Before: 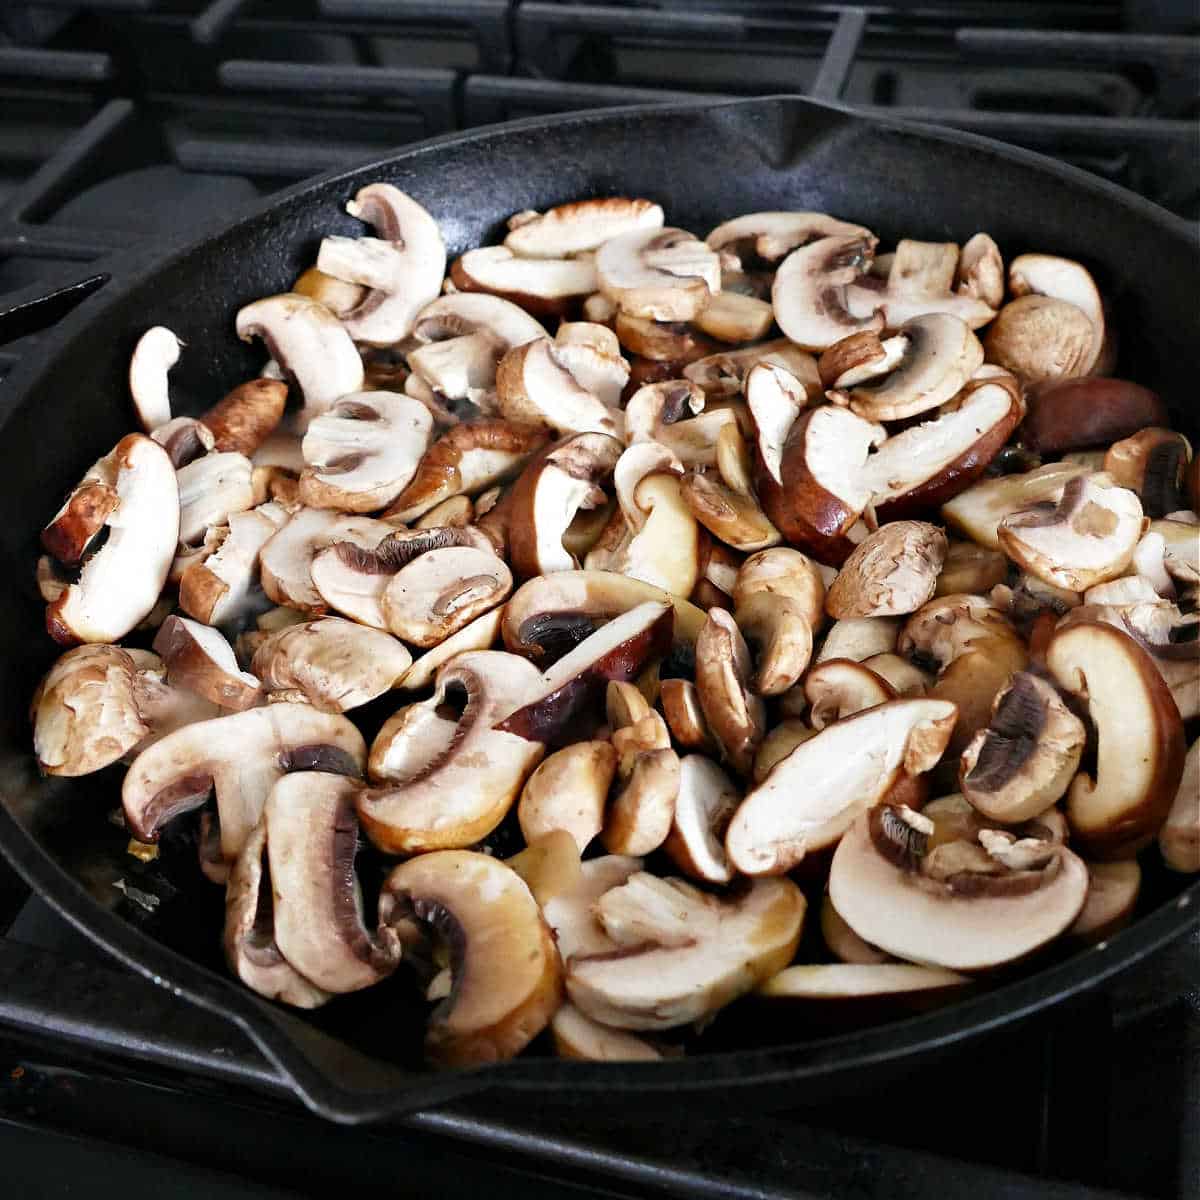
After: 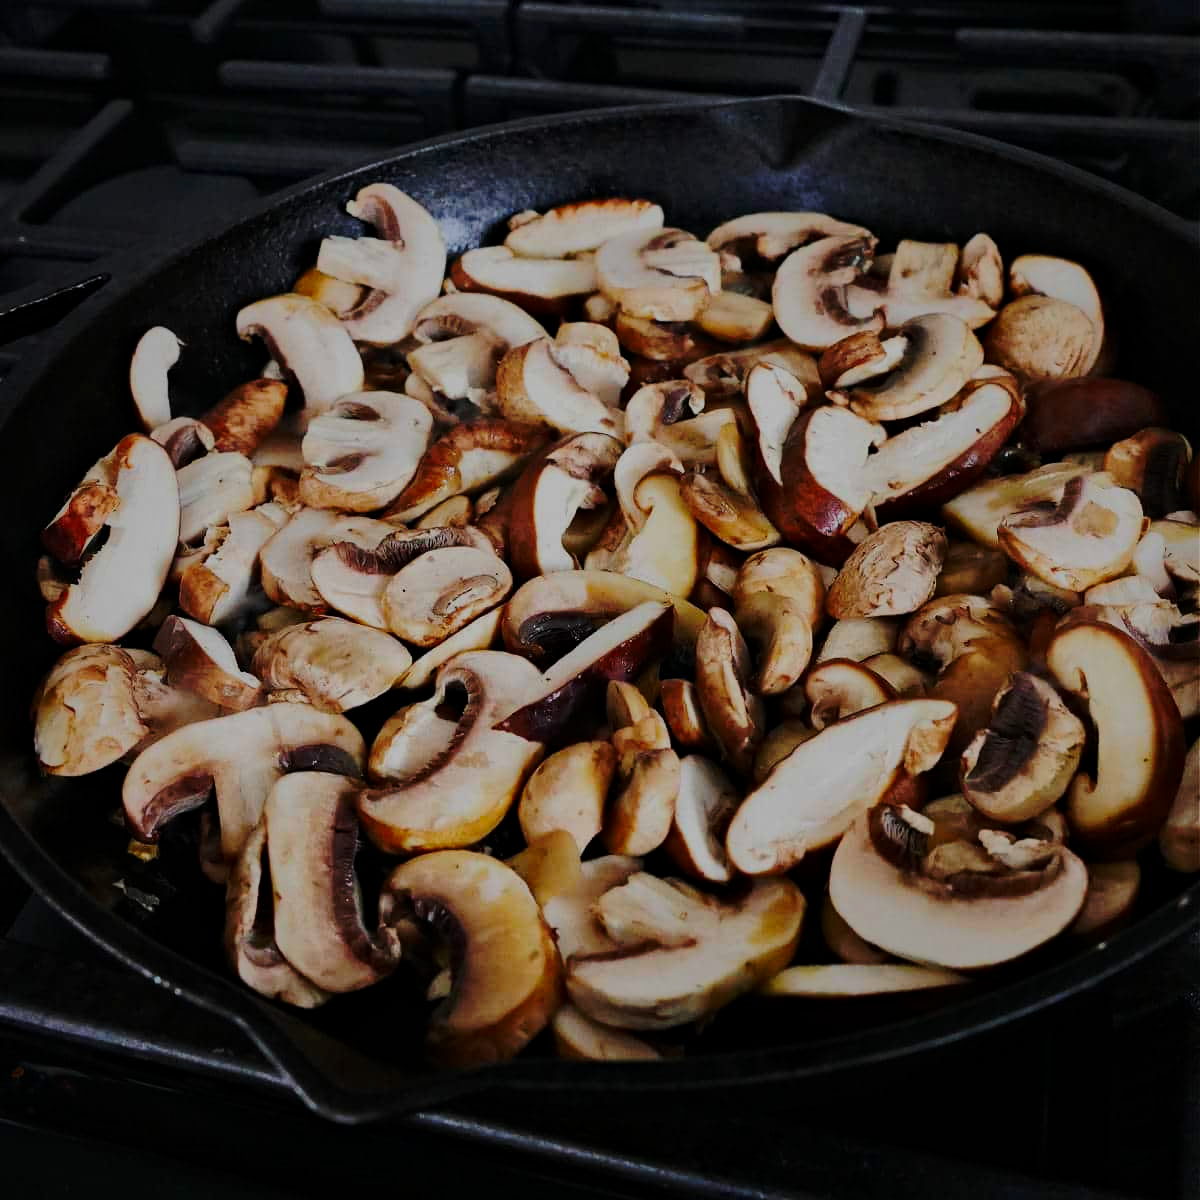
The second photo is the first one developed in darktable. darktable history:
shadows and highlights: shadows -18.13, highlights -73.33
haze removal: compatibility mode true
base curve: curves: ch0 [(0, 0) (0.073, 0.04) (0.157, 0.139) (0.492, 0.492) (0.758, 0.758) (1, 1)], preserve colors none
exposure: exposure -0.607 EV, compensate highlight preservation false
